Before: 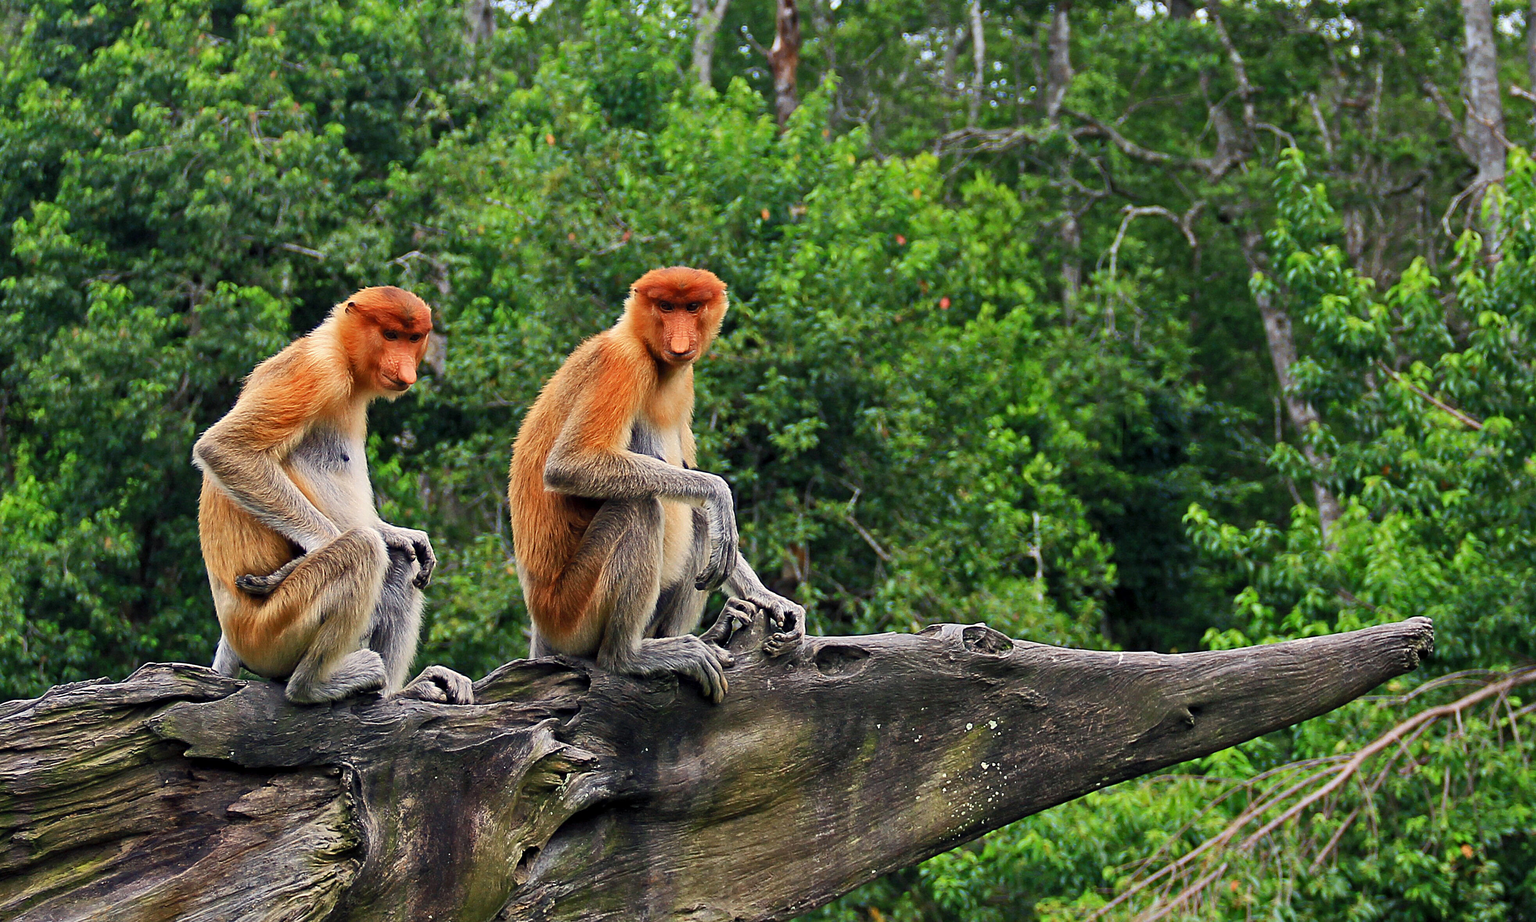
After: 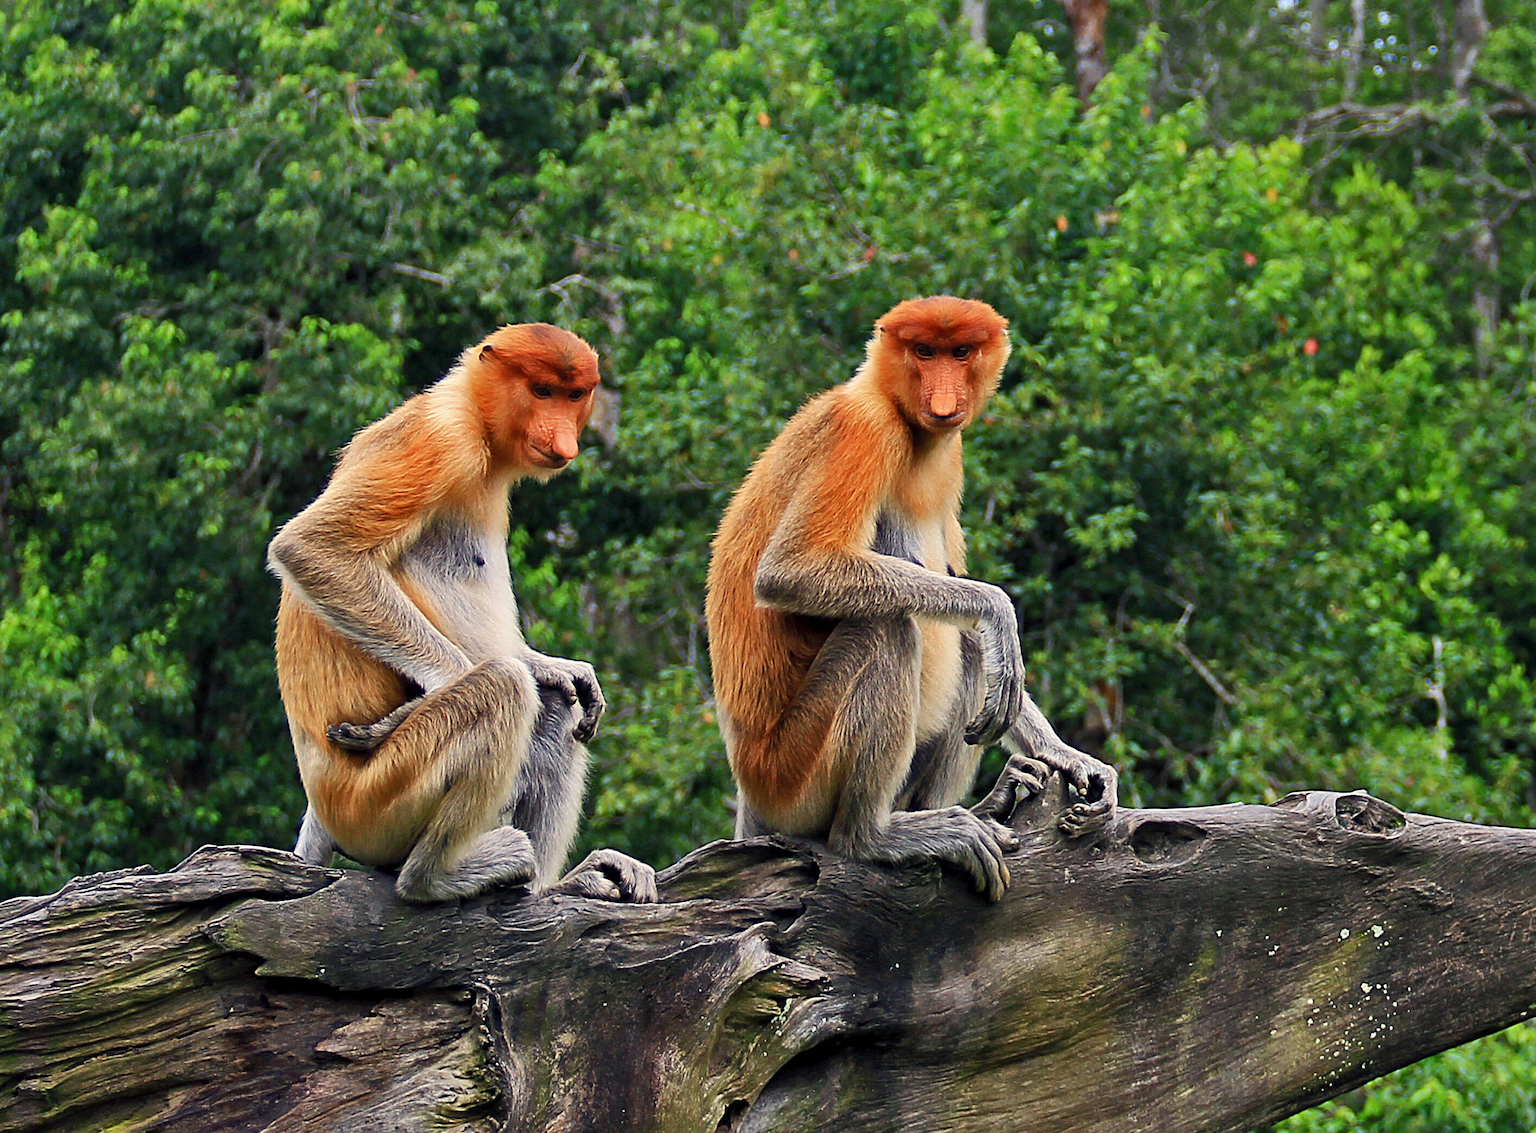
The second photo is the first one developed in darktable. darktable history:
crop: top 5.779%, right 27.904%, bottom 5.517%
